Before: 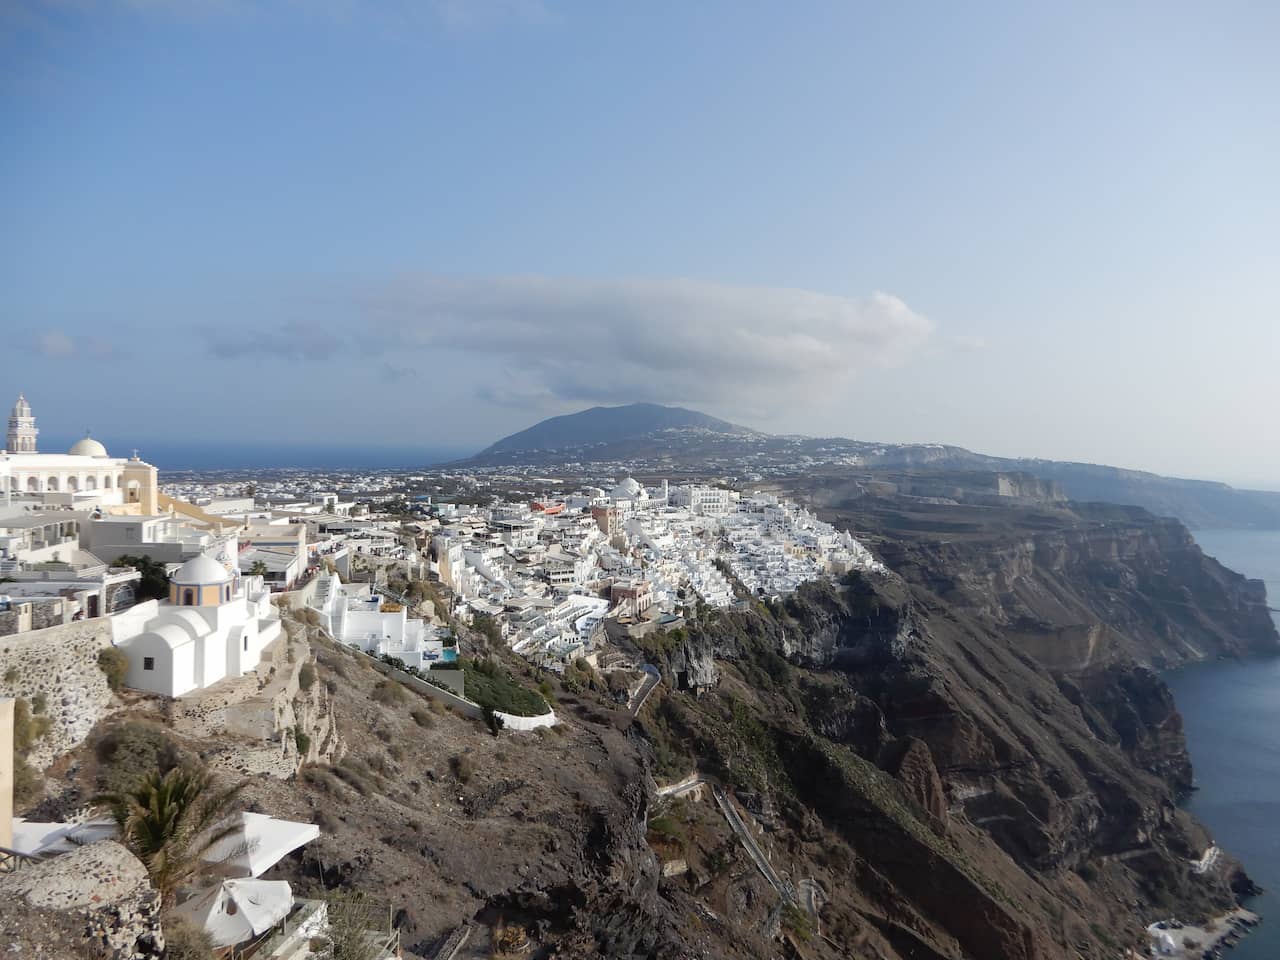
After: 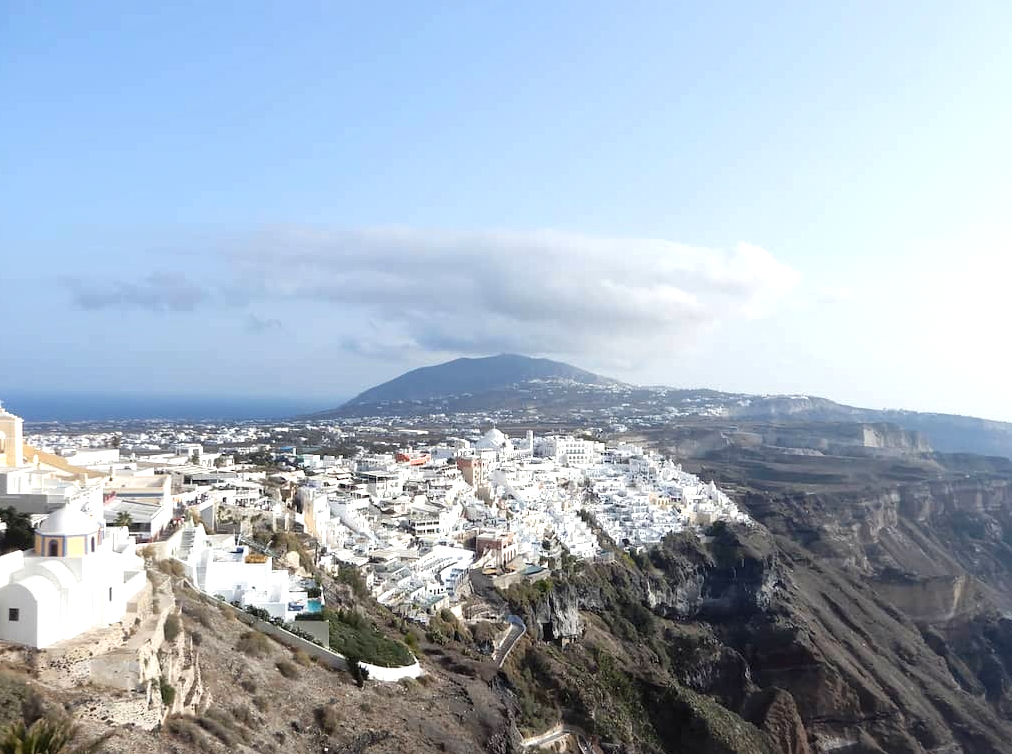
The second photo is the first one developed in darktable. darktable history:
local contrast: mode bilateral grid, contrast 20, coarseness 50, detail 132%, midtone range 0.2
exposure: black level correction 0, exposure 0.695 EV, compensate exposure bias true, compensate highlight preservation false
crop and rotate: left 10.585%, top 5.123%, right 10.318%, bottom 16.273%
